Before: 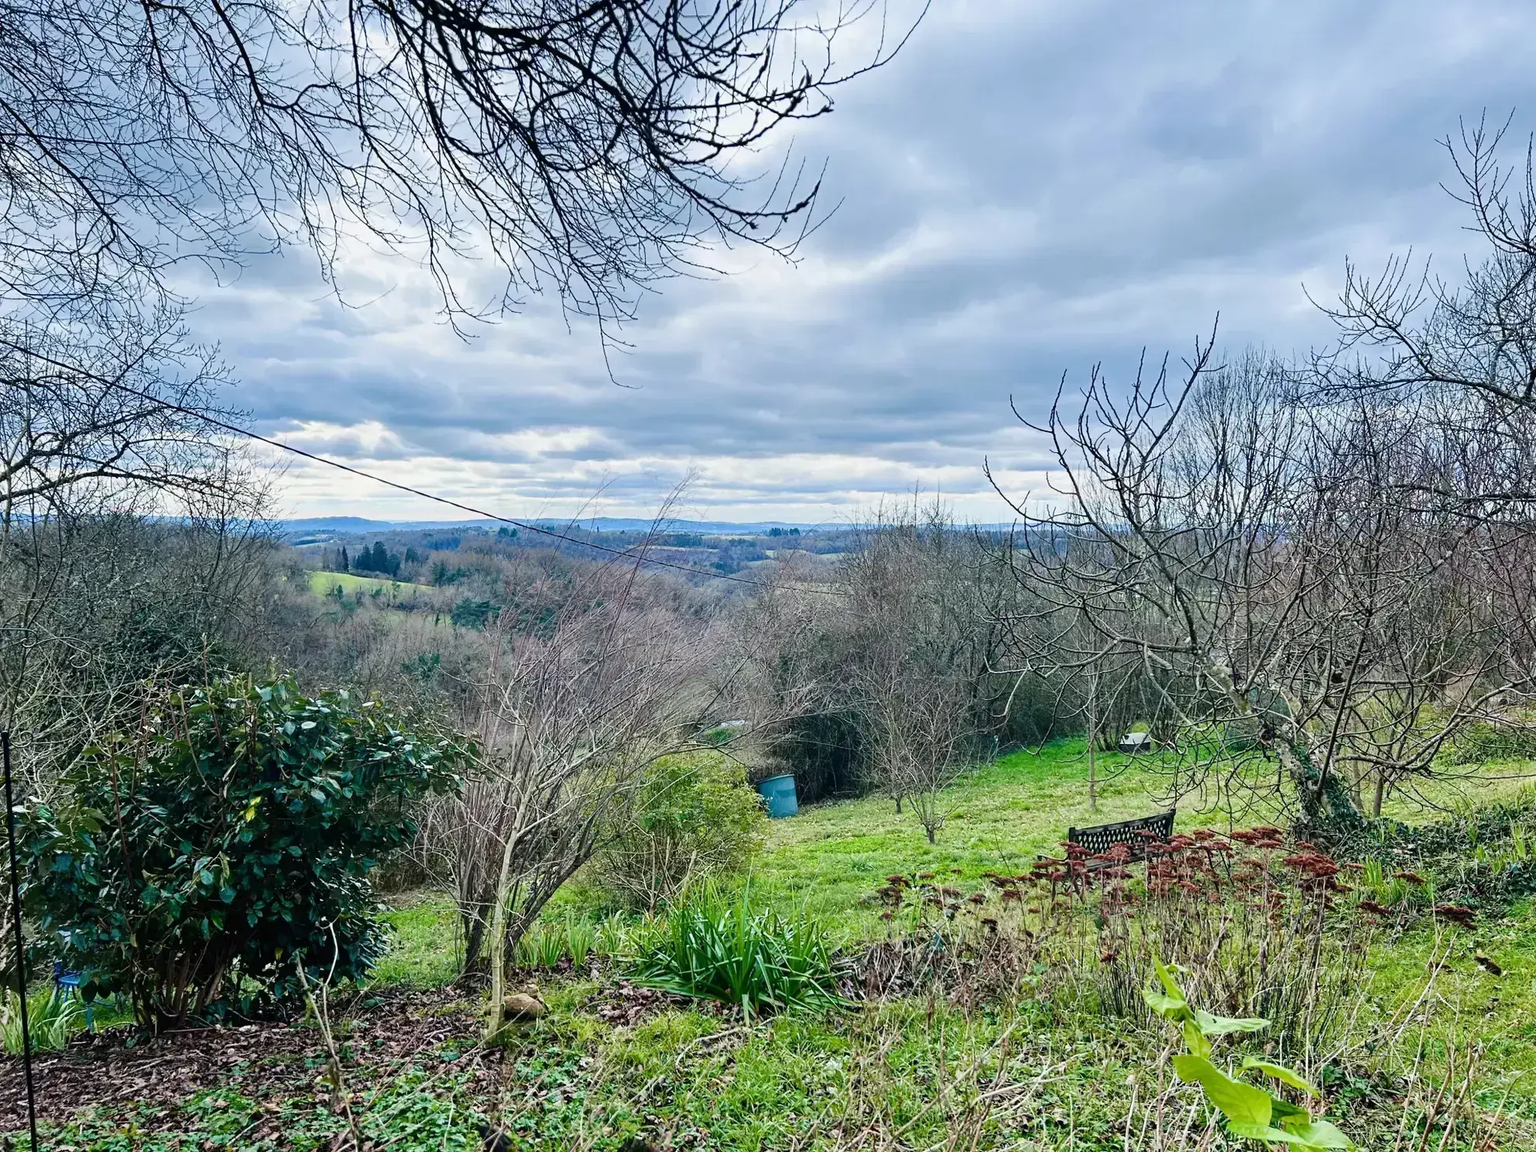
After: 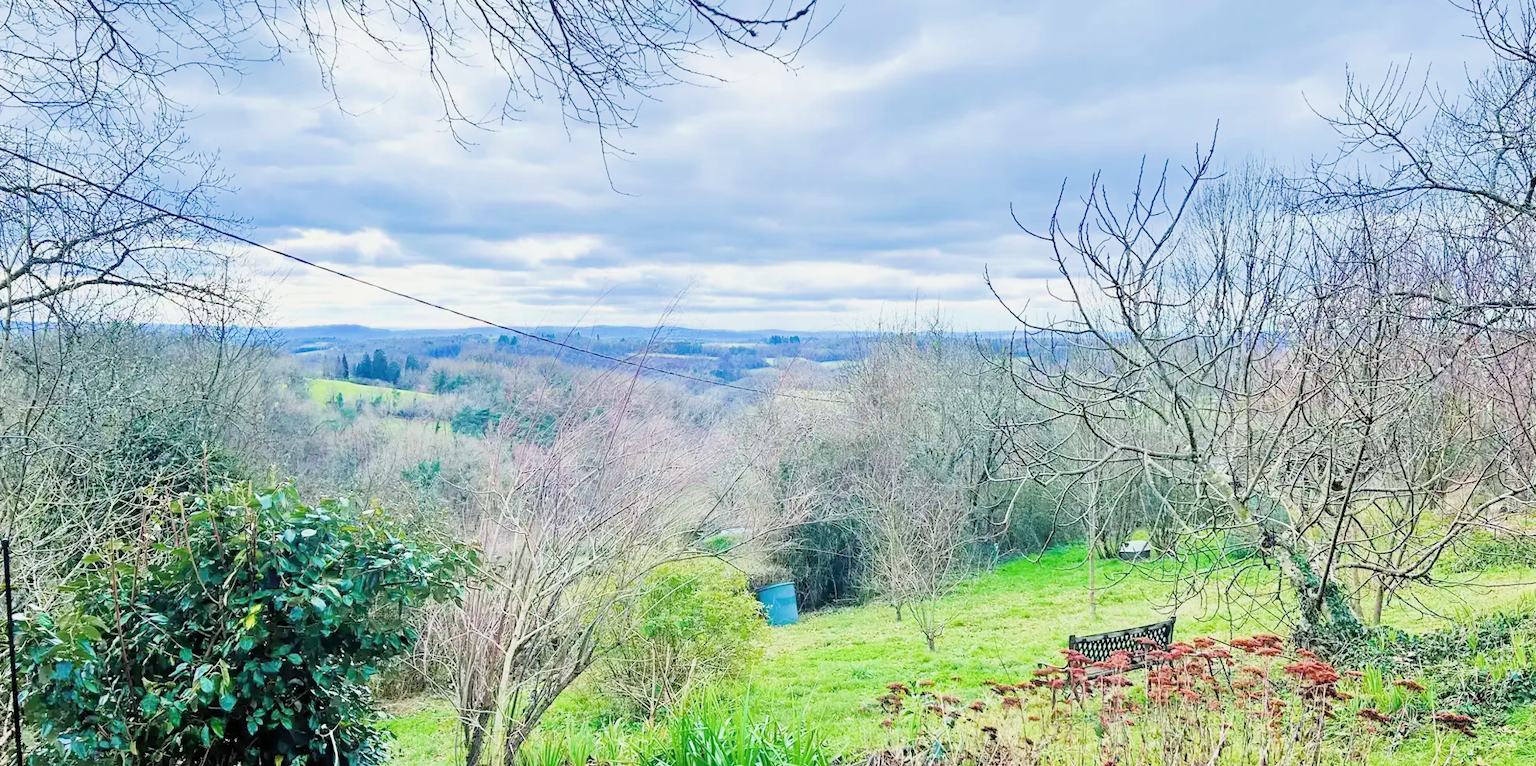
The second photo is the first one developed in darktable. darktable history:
crop: top 16.727%, bottom 16.727%
color balance rgb: on, module defaults
filmic rgb: middle gray luminance 3.44%, black relative exposure -5.92 EV, white relative exposure 6.33 EV, threshold 6 EV, dynamic range scaling 22.4%, target black luminance 0%, hardness 2.33, latitude 45.85%, contrast 0.78, highlights saturation mix 100%, shadows ↔ highlights balance 0.033%, add noise in highlights 0, preserve chrominance max RGB, color science v3 (2019), use custom middle-gray values true, iterations of high-quality reconstruction 0, contrast in highlights soft, enable highlight reconstruction true
